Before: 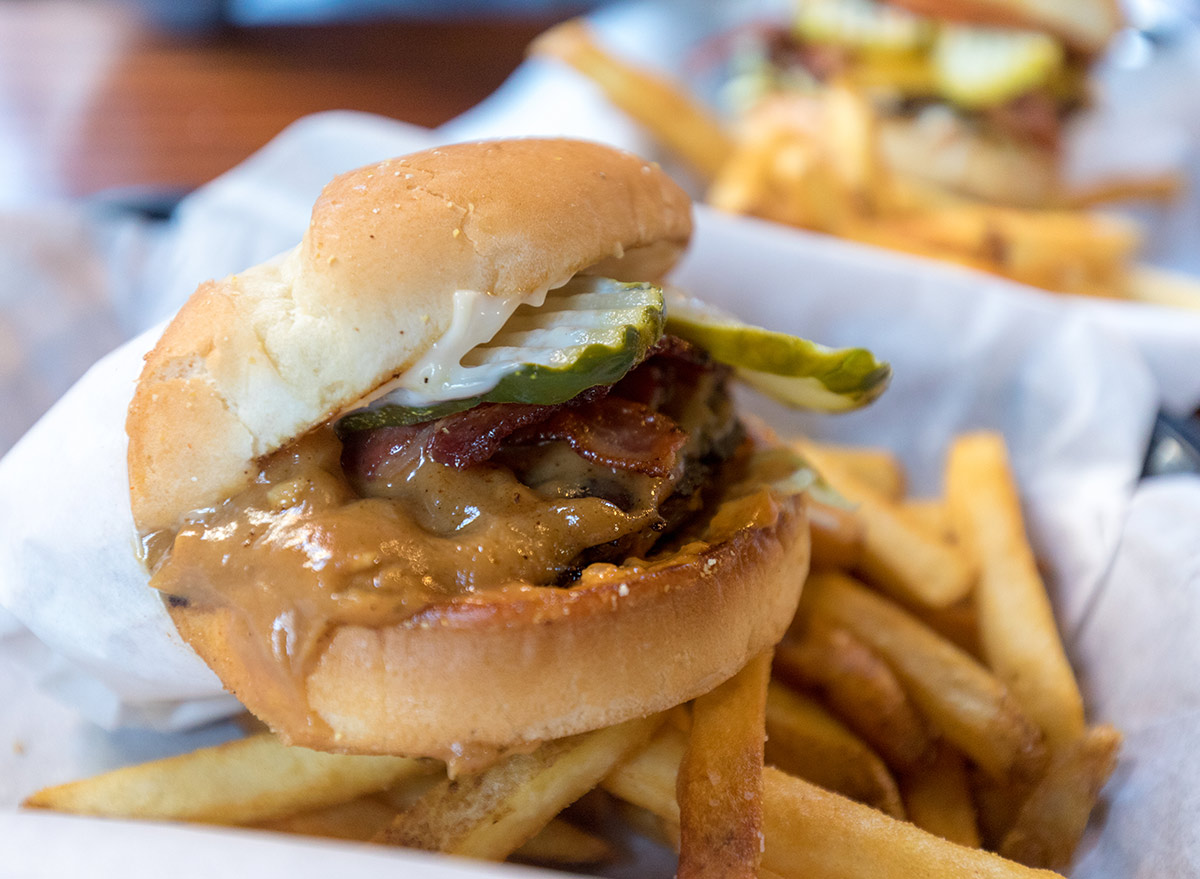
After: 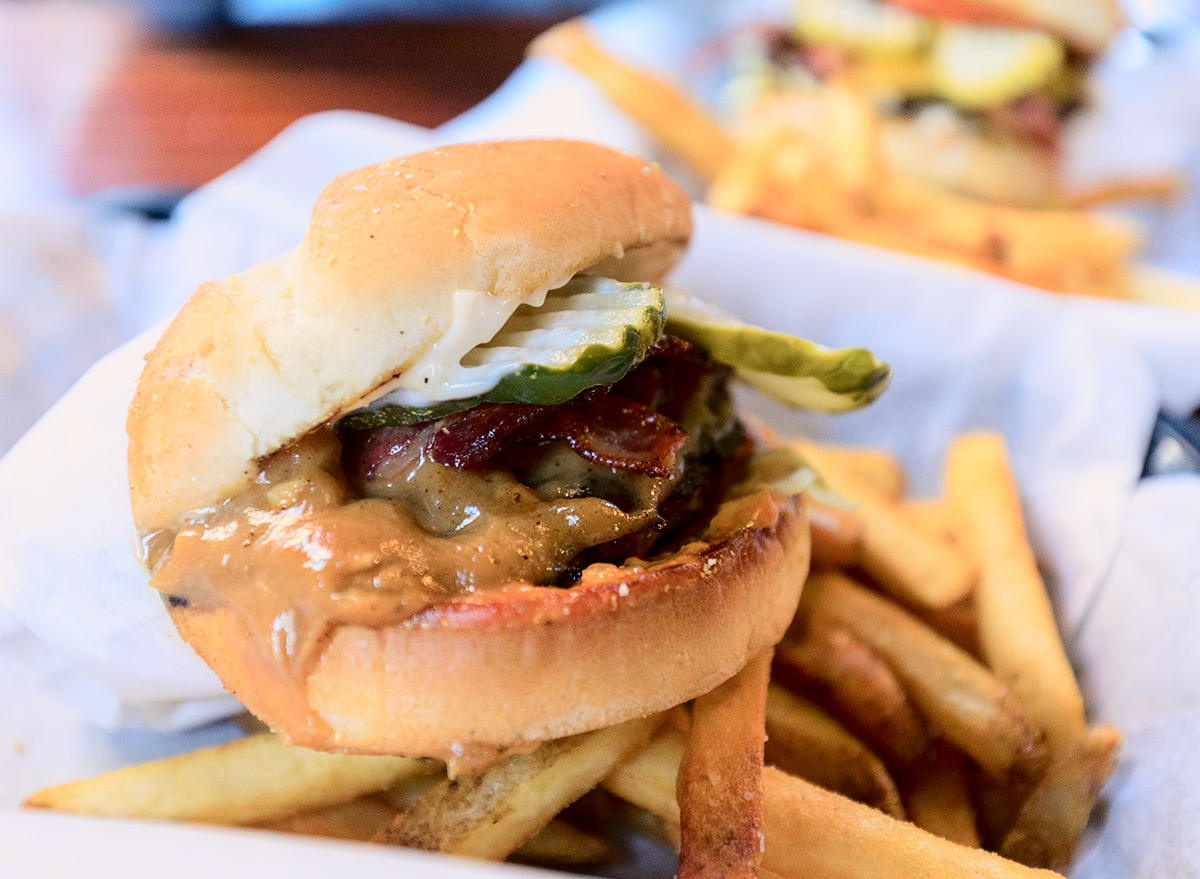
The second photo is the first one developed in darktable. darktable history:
tone curve: curves: ch0 [(0, 0) (0.068, 0.031) (0.175, 0.139) (0.32, 0.345) (0.495, 0.544) (0.748, 0.762) (0.993, 0.954)]; ch1 [(0, 0) (0.294, 0.184) (0.34, 0.303) (0.371, 0.344) (0.441, 0.408) (0.477, 0.474) (0.499, 0.5) (0.529, 0.523) (0.677, 0.762) (1, 1)]; ch2 [(0, 0) (0.431, 0.419) (0.495, 0.502) (0.524, 0.534) (0.557, 0.56) (0.634, 0.654) (0.728, 0.722) (1, 1)], color space Lab, independent channels, preserve colors none
contrast brightness saturation: contrast 0.24, brightness 0.09
color balance rgb: shadows lift › chroma 1.41%, shadows lift › hue 260°, power › chroma 0.5%, power › hue 260°, highlights gain › chroma 1%, highlights gain › hue 27°, saturation formula JzAzBz (2021)
